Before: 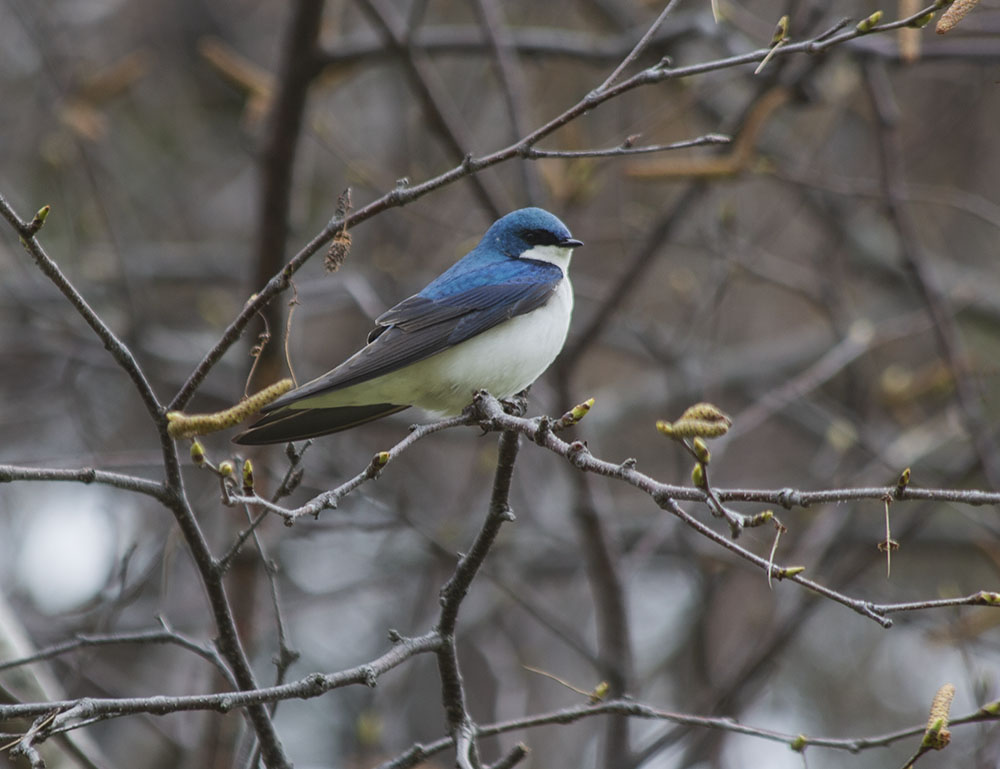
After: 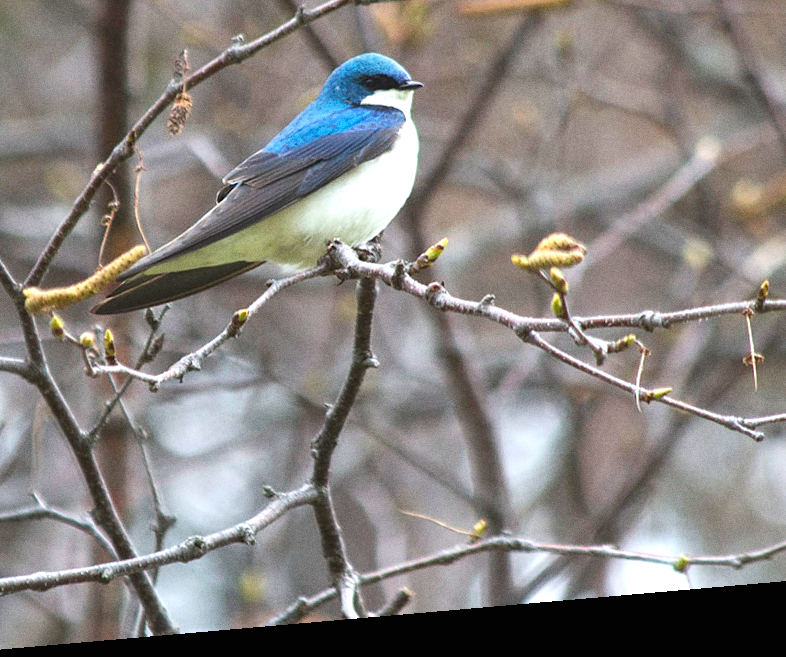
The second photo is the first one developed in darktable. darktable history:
grain: coarseness 0.09 ISO
exposure: black level correction 0, exposure 1.2 EV, compensate exposure bias true, compensate highlight preservation false
rotate and perspective: rotation -4.98°, automatic cropping off
crop: left 16.871%, top 22.857%, right 9.116%
